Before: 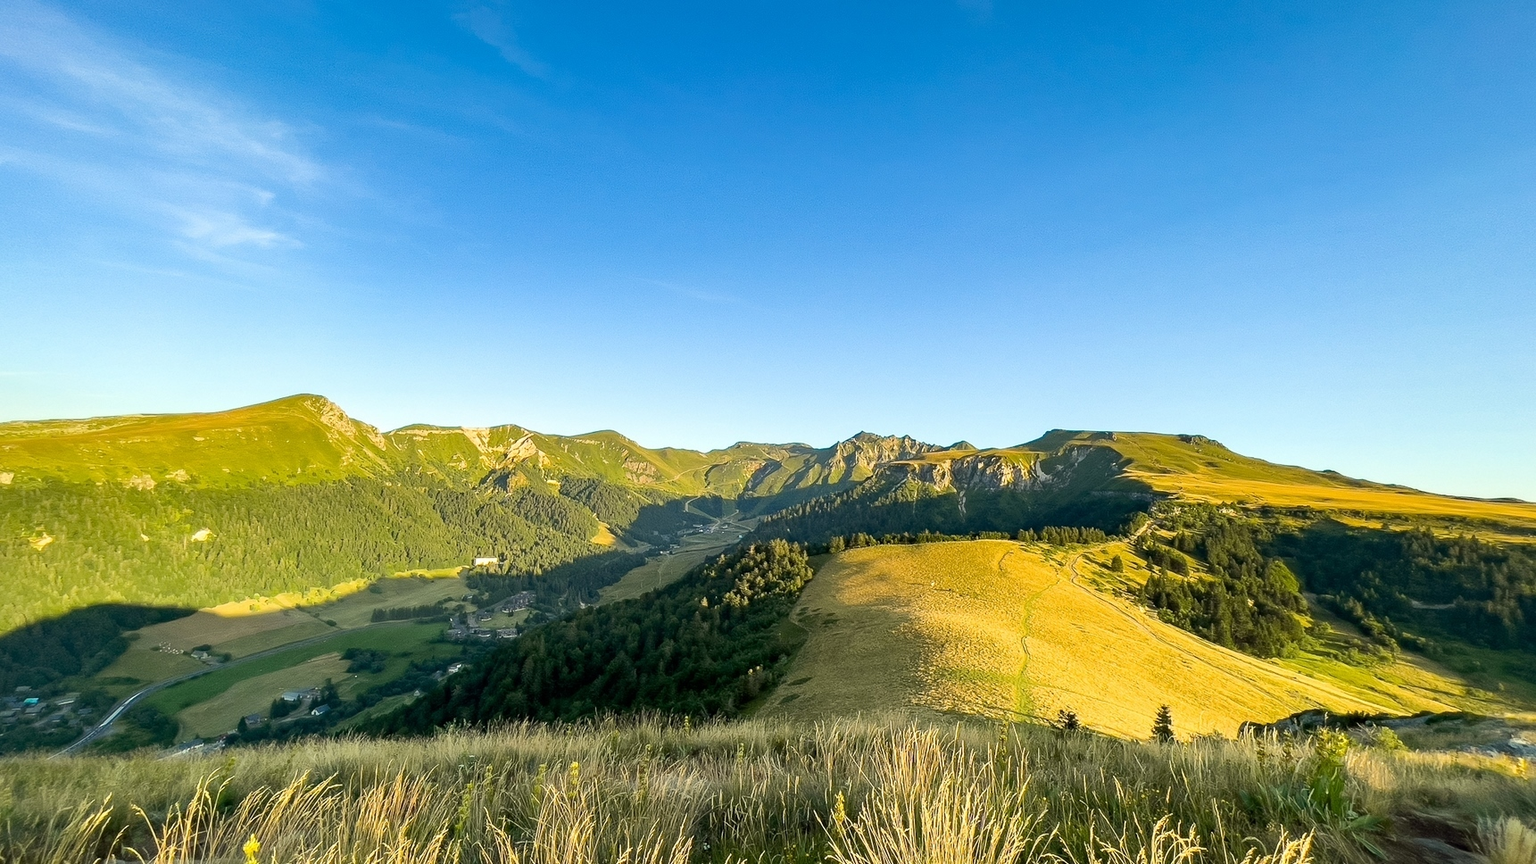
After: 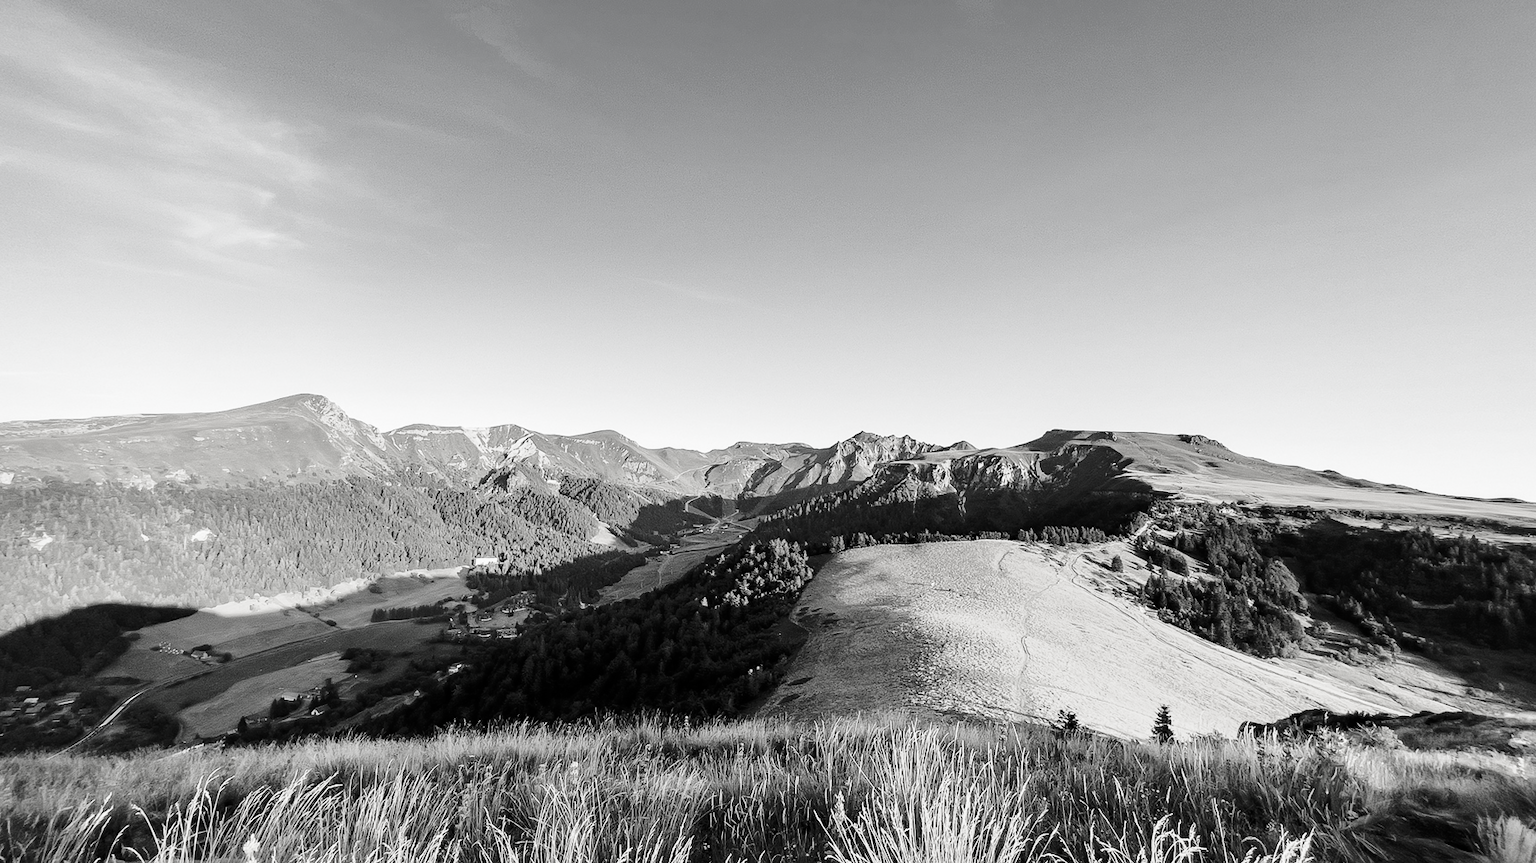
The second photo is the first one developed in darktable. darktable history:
contrast brightness saturation: saturation -0.984
tone curve: curves: ch0 [(0, 0) (0.004, 0.001) (0.133, 0.112) (0.325, 0.362) (0.832, 0.893) (1, 1)], preserve colors none
exposure: exposure -0.06 EV, compensate exposure bias true, compensate highlight preservation false
base curve: curves: ch0 [(0, 0) (0.073, 0.04) (0.157, 0.139) (0.492, 0.492) (0.758, 0.758) (1, 1)], preserve colors none
